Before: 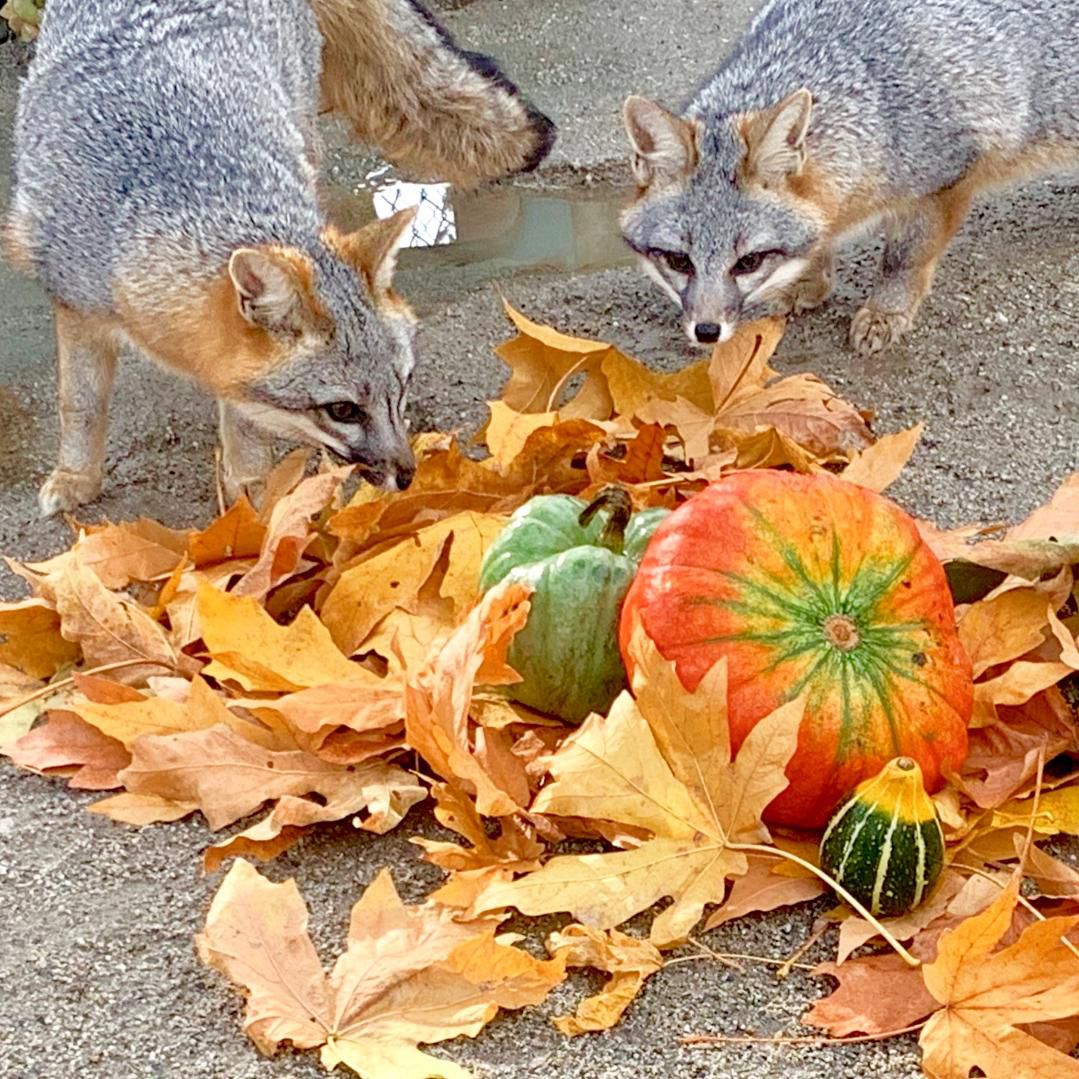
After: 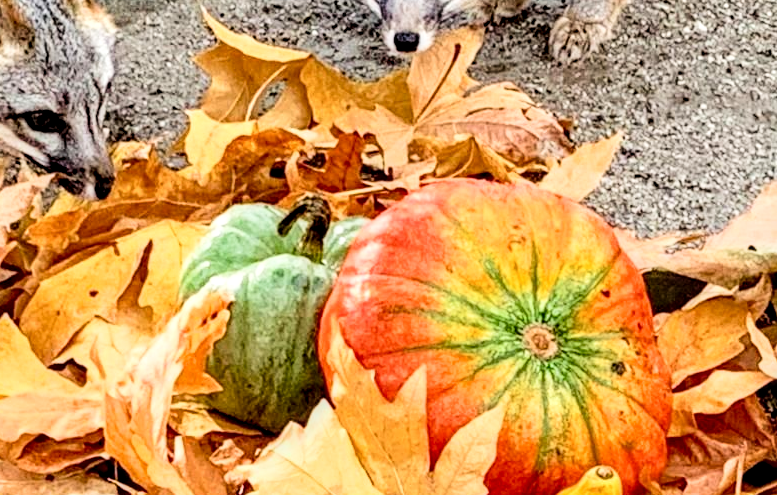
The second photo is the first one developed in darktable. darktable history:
crop and rotate: left 27.938%, top 27.046%, bottom 27.046%
filmic rgb: black relative exposure -5 EV, hardness 2.88, contrast 1.3, highlights saturation mix -30%
contrast brightness saturation: contrast 0.2, brightness 0.15, saturation 0.14
local contrast: detail 150%
